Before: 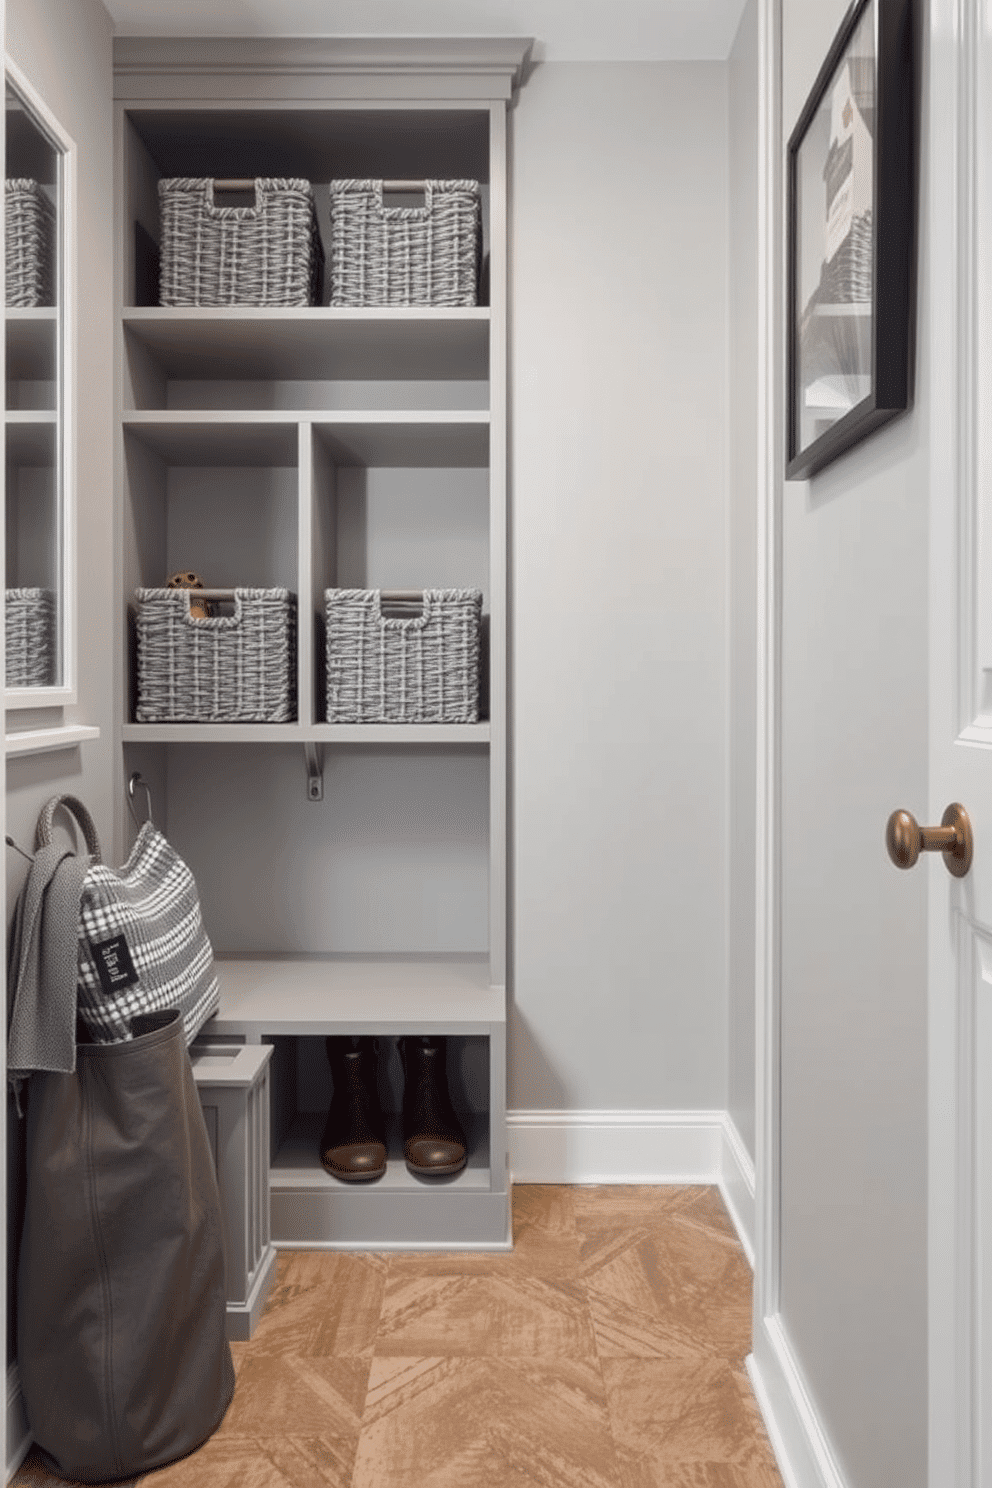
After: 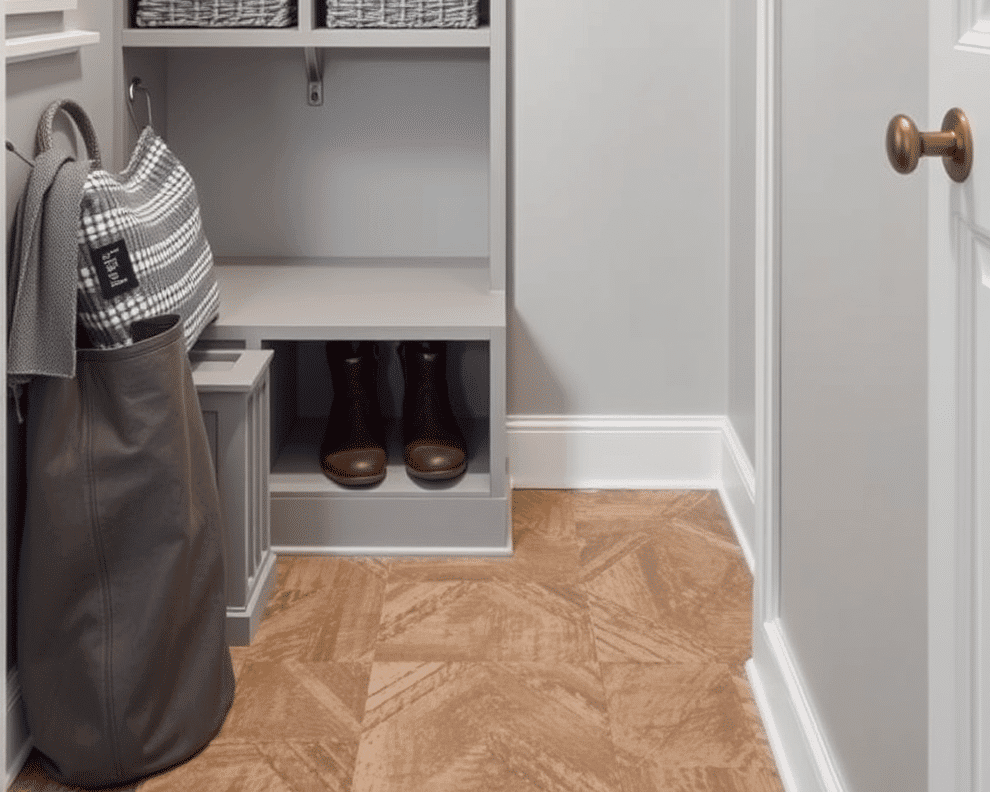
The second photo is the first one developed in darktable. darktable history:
crop and rotate: top 46.747%, right 0.11%
